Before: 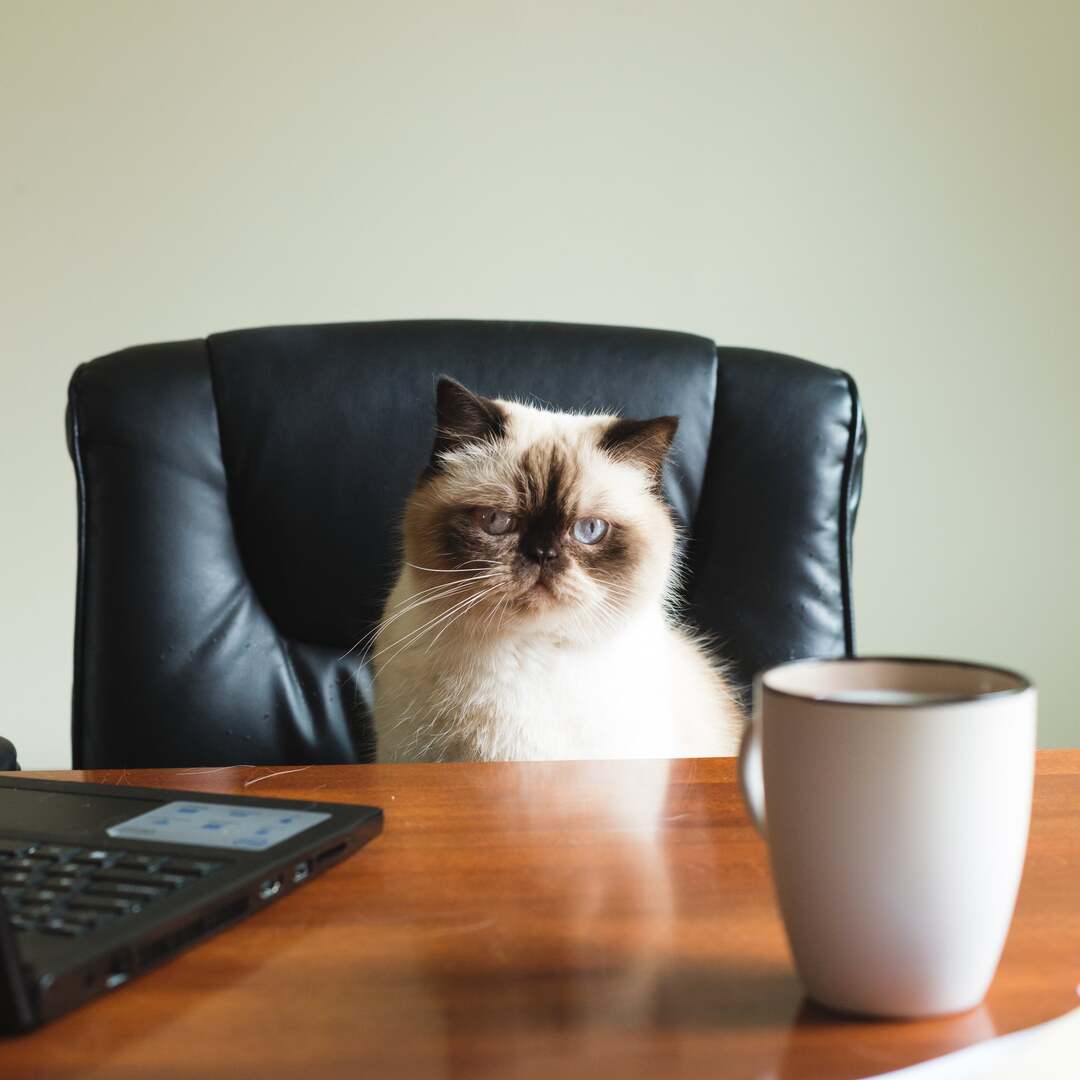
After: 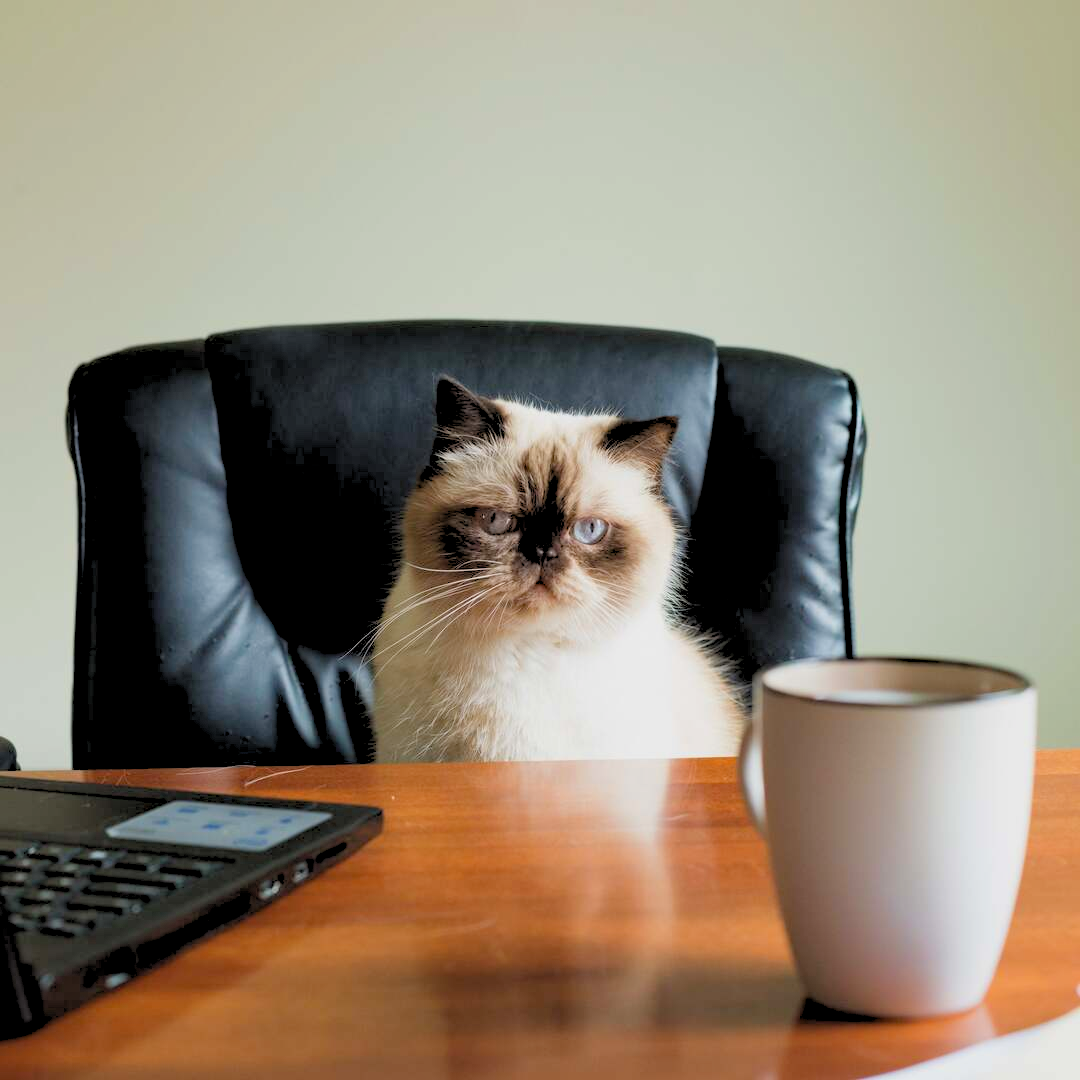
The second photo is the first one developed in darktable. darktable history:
haze removal: compatibility mode true, adaptive false
rgb levels: preserve colors sum RGB, levels [[0.038, 0.433, 0.934], [0, 0.5, 1], [0, 0.5, 1]]
